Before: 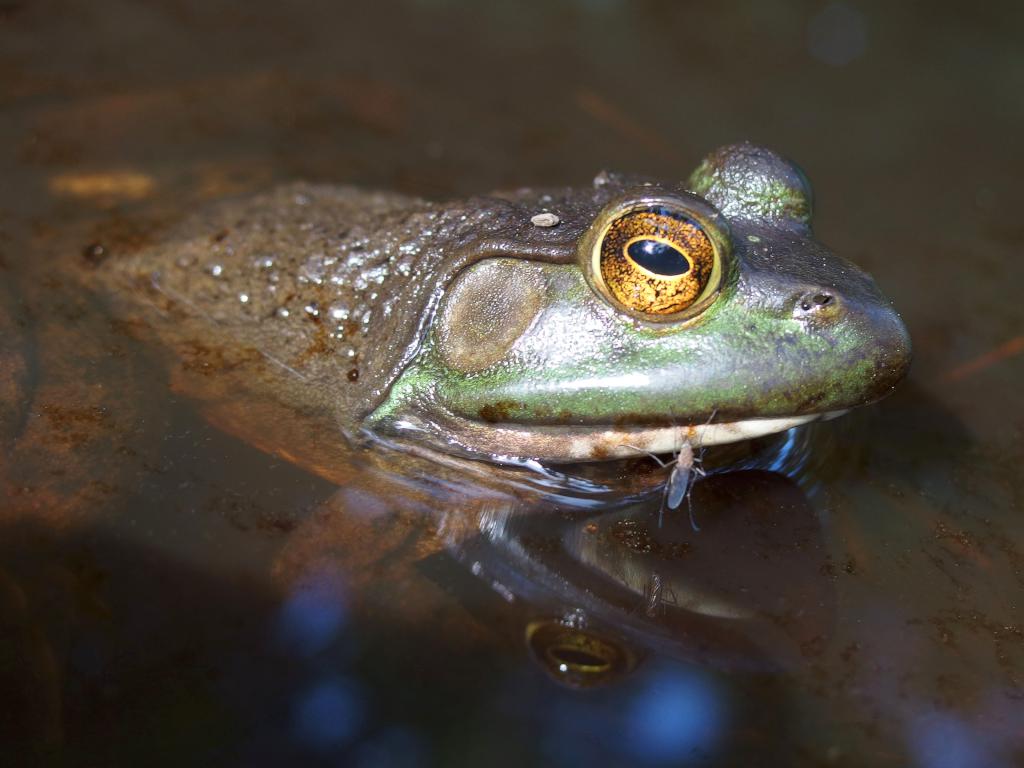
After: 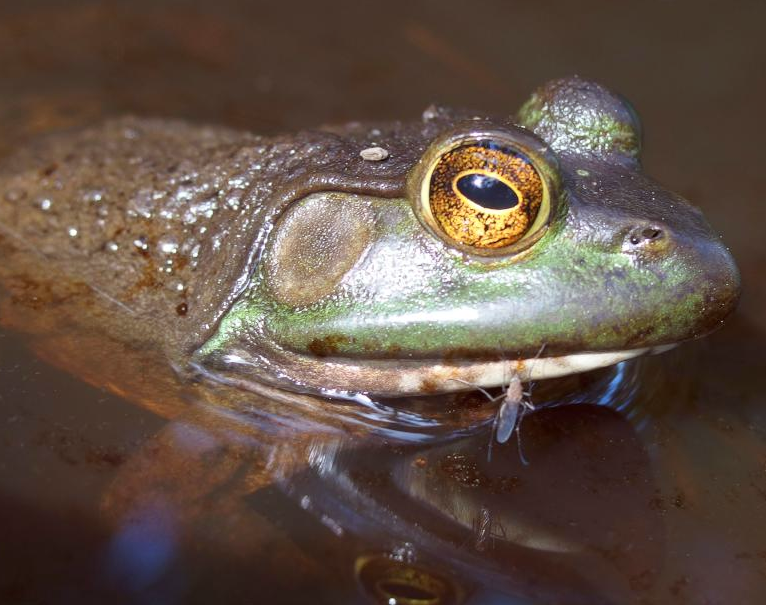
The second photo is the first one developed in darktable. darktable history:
crop: left 16.768%, top 8.653%, right 8.362%, bottom 12.485%
color balance: mode lift, gamma, gain (sRGB), lift [1, 1.049, 1, 1]
